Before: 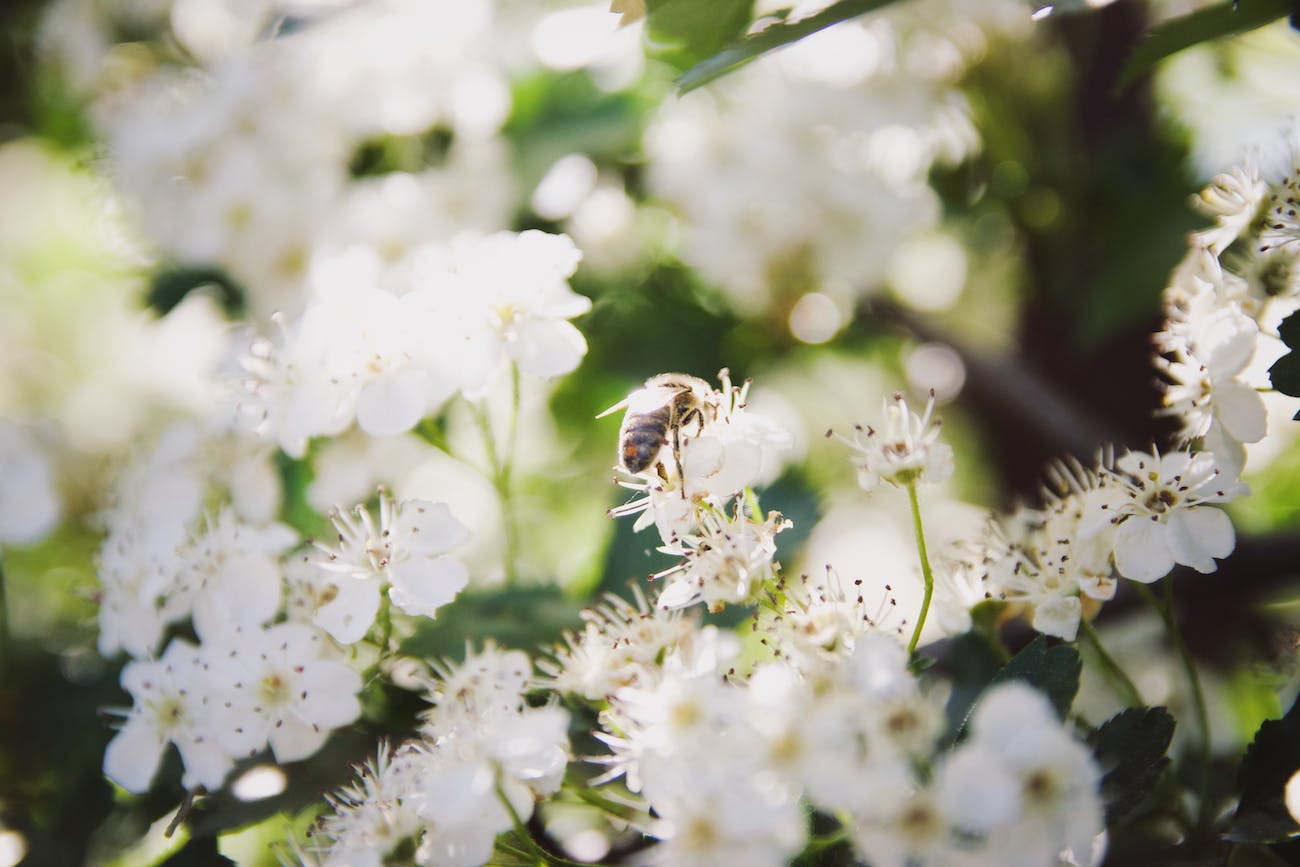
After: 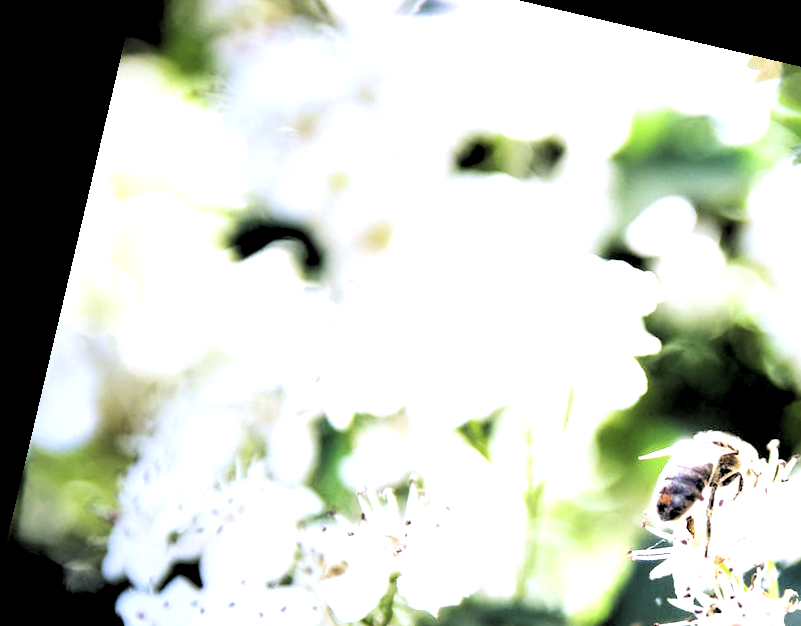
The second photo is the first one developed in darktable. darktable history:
color calibration: illuminant as shot in camera, x 0.358, y 0.373, temperature 4628.91 K
rgb levels: levels [[0.029, 0.461, 0.922], [0, 0.5, 1], [0, 0.5, 1]]
tone equalizer: -8 EV -1.08 EV, -7 EV -1.01 EV, -6 EV -0.867 EV, -5 EV -0.578 EV, -3 EV 0.578 EV, -2 EV 0.867 EV, -1 EV 1.01 EV, +0 EV 1.08 EV, edges refinement/feathering 500, mask exposure compensation -1.57 EV, preserve details no
crop and rotate: left 3.047%, top 7.509%, right 42.236%, bottom 37.598%
exposure: black level correction -0.001, exposure 0.08 EV, compensate highlight preservation false
white balance: red 0.967, blue 1.049
rotate and perspective: rotation 13.27°, automatic cropping off
